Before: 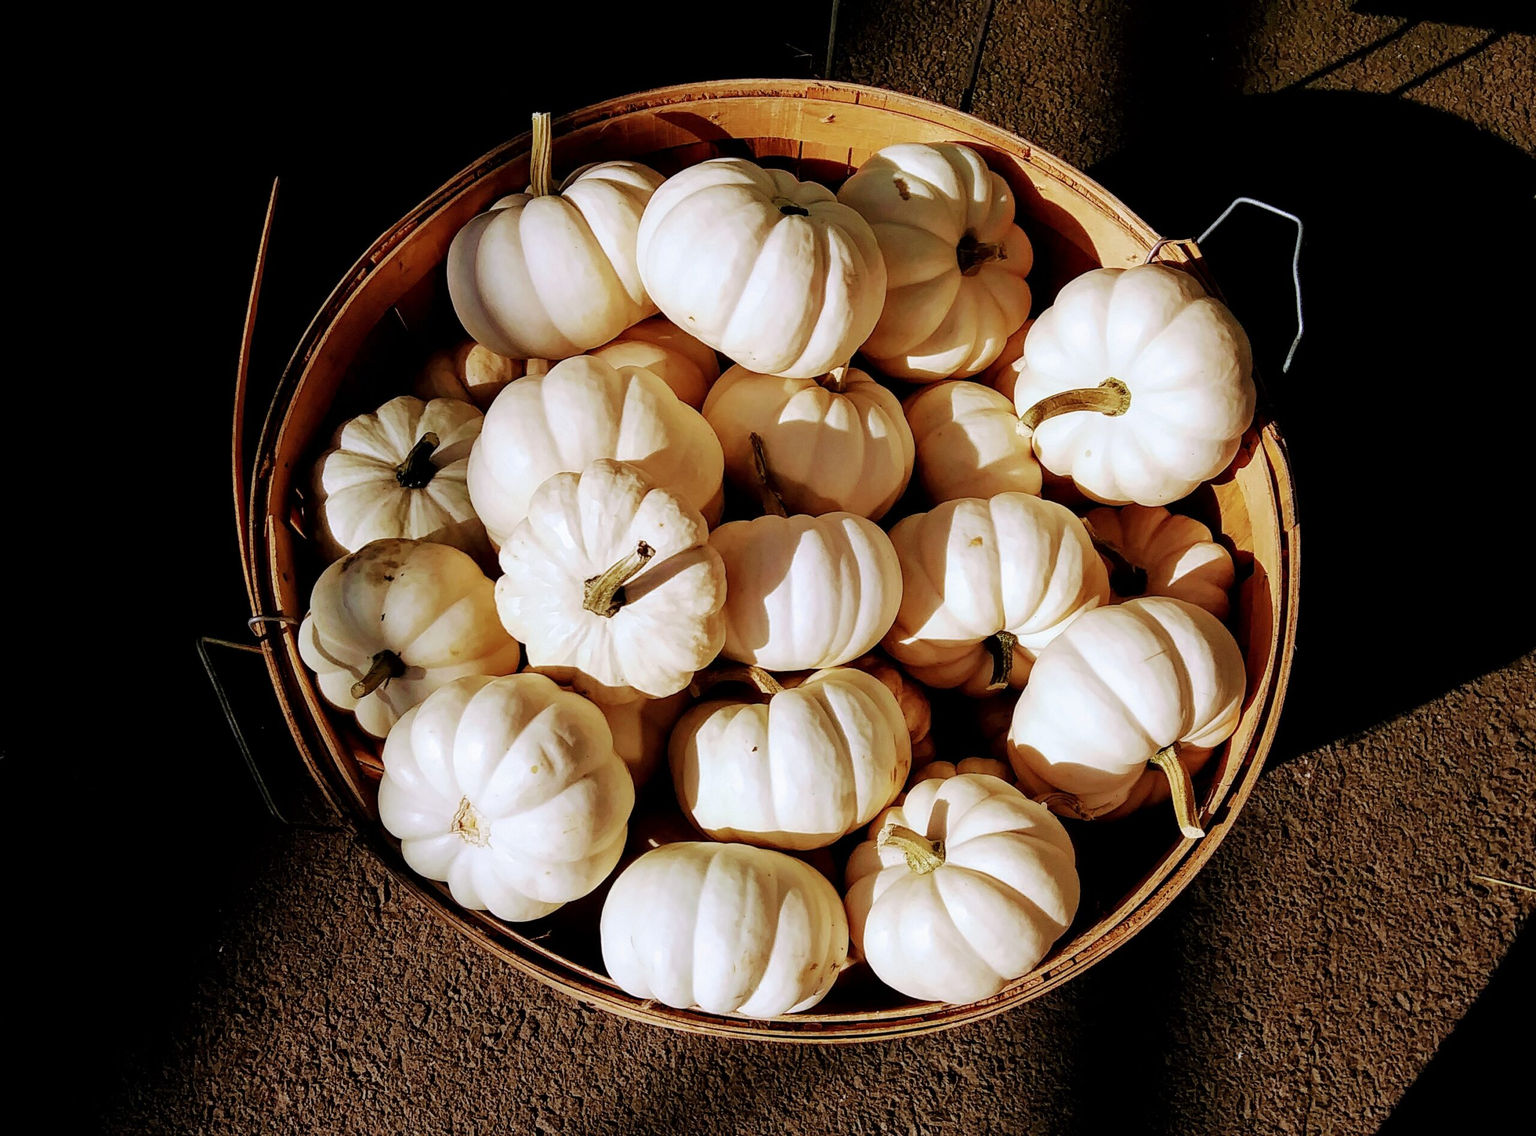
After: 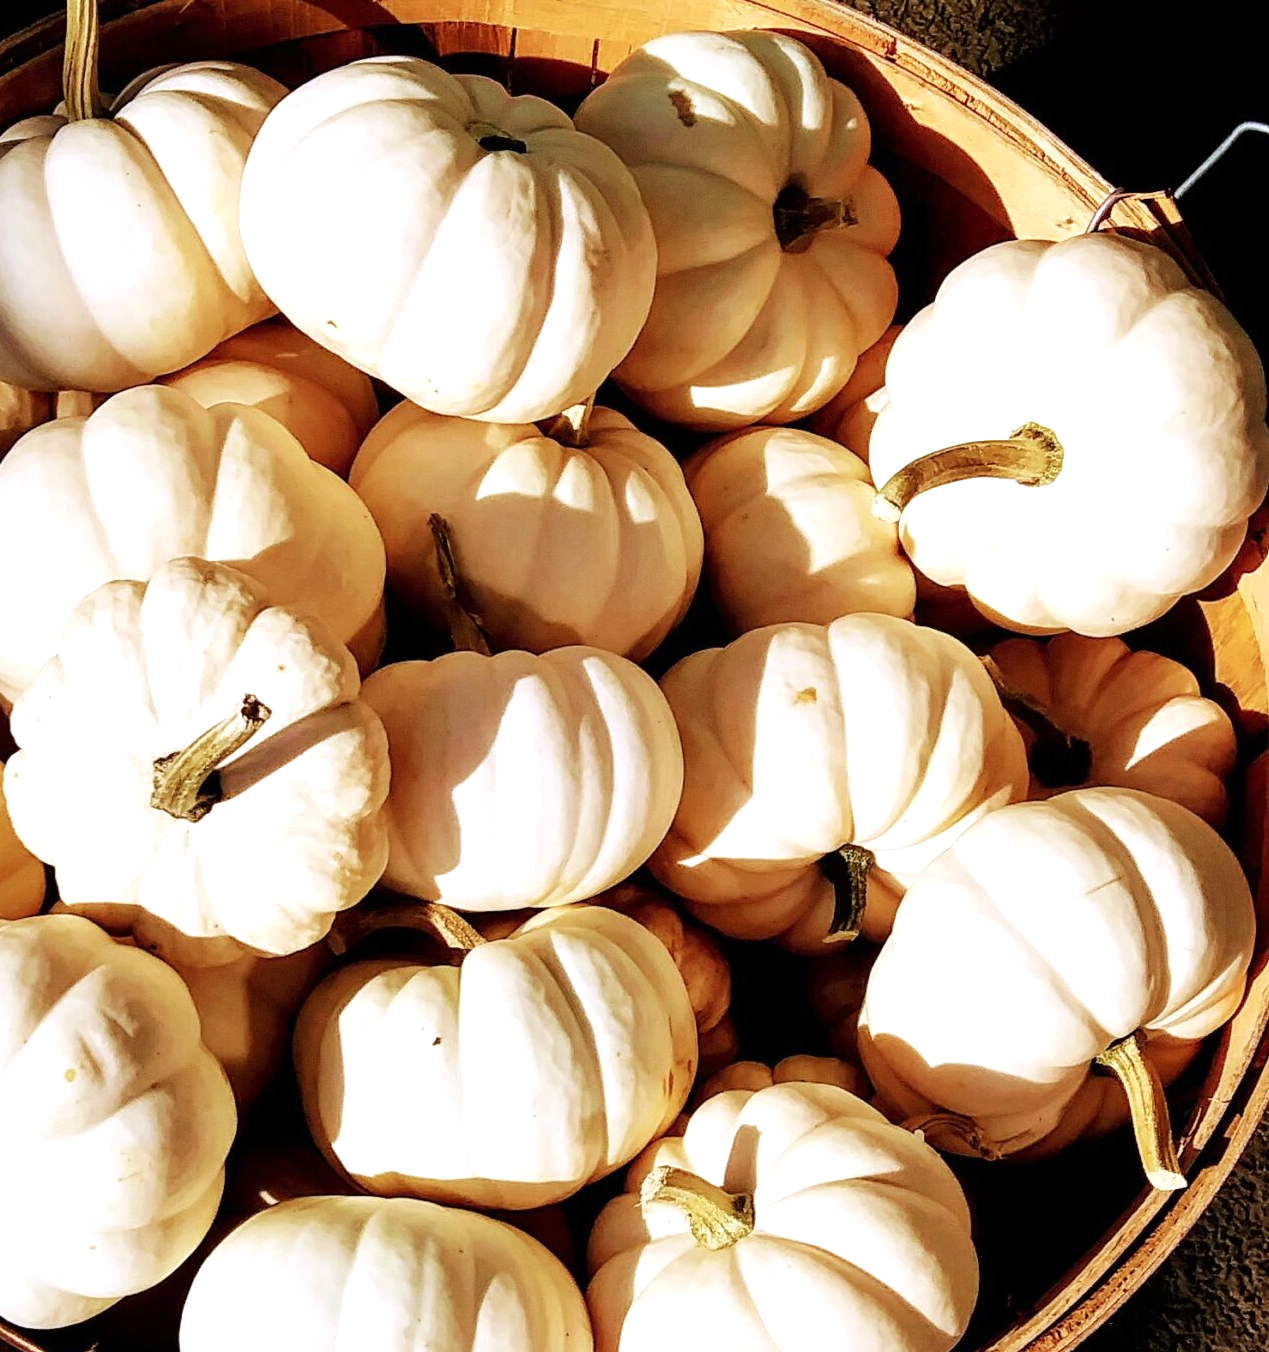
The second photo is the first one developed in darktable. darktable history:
exposure: exposure 0.6 EV, compensate highlight preservation false
crop: left 32.075%, top 10.976%, right 18.355%, bottom 17.596%
